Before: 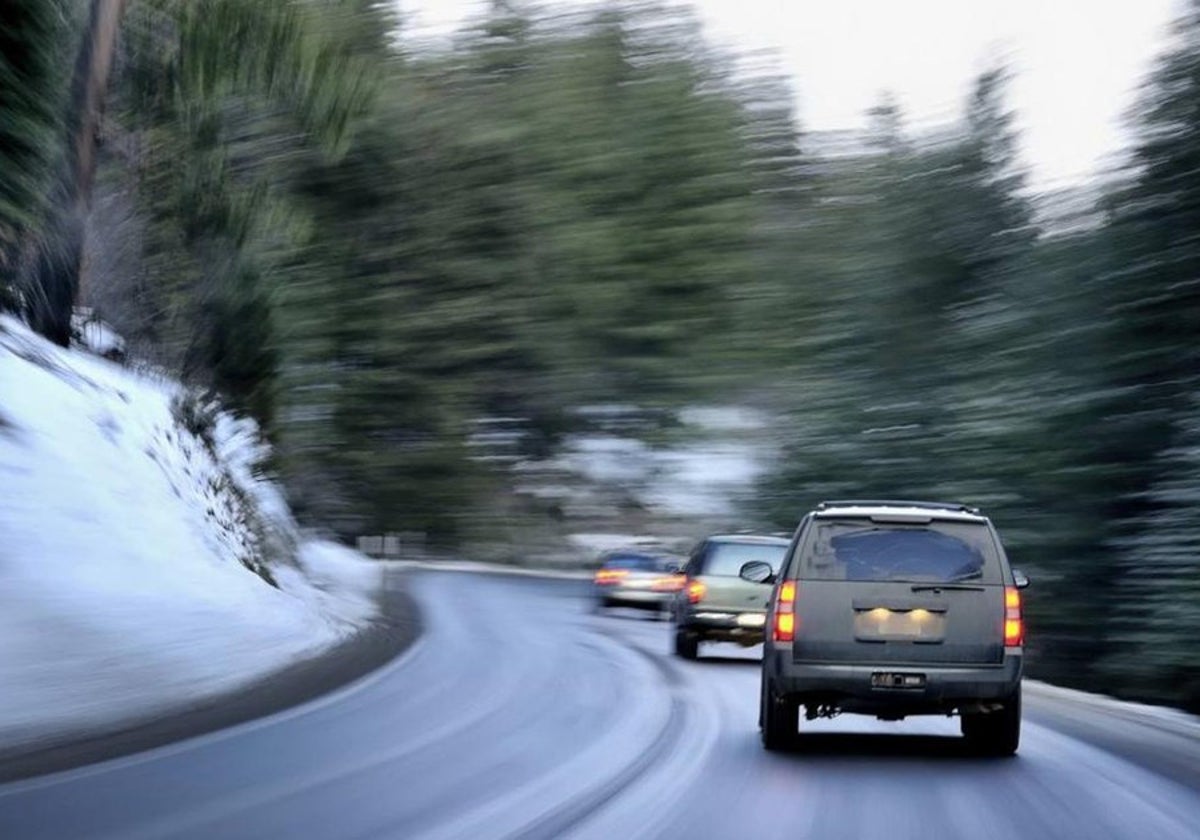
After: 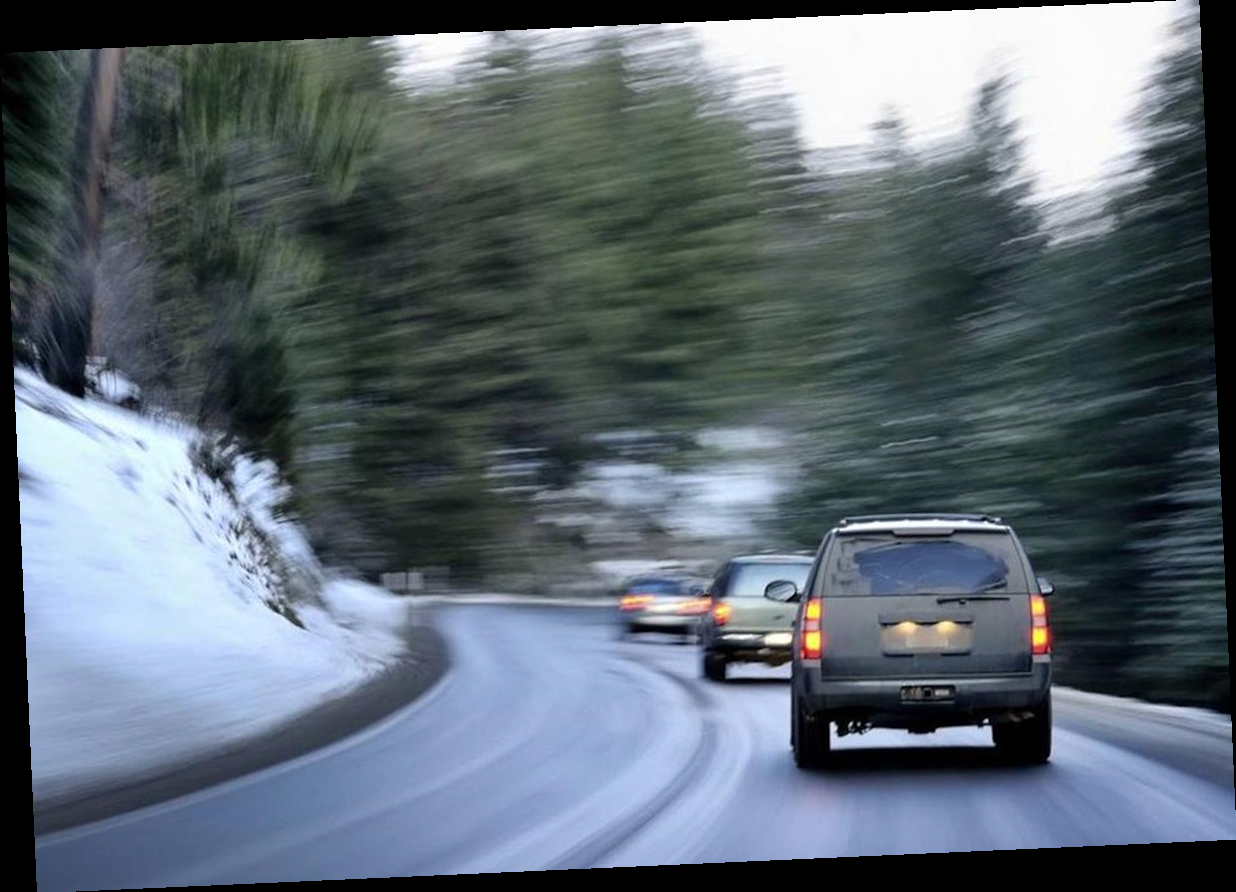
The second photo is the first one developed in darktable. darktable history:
shadows and highlights: shadows -10, white point adjustment 1.5, highlights 10
rotate and perspective: rotation -2.56°, automatic cropping off
